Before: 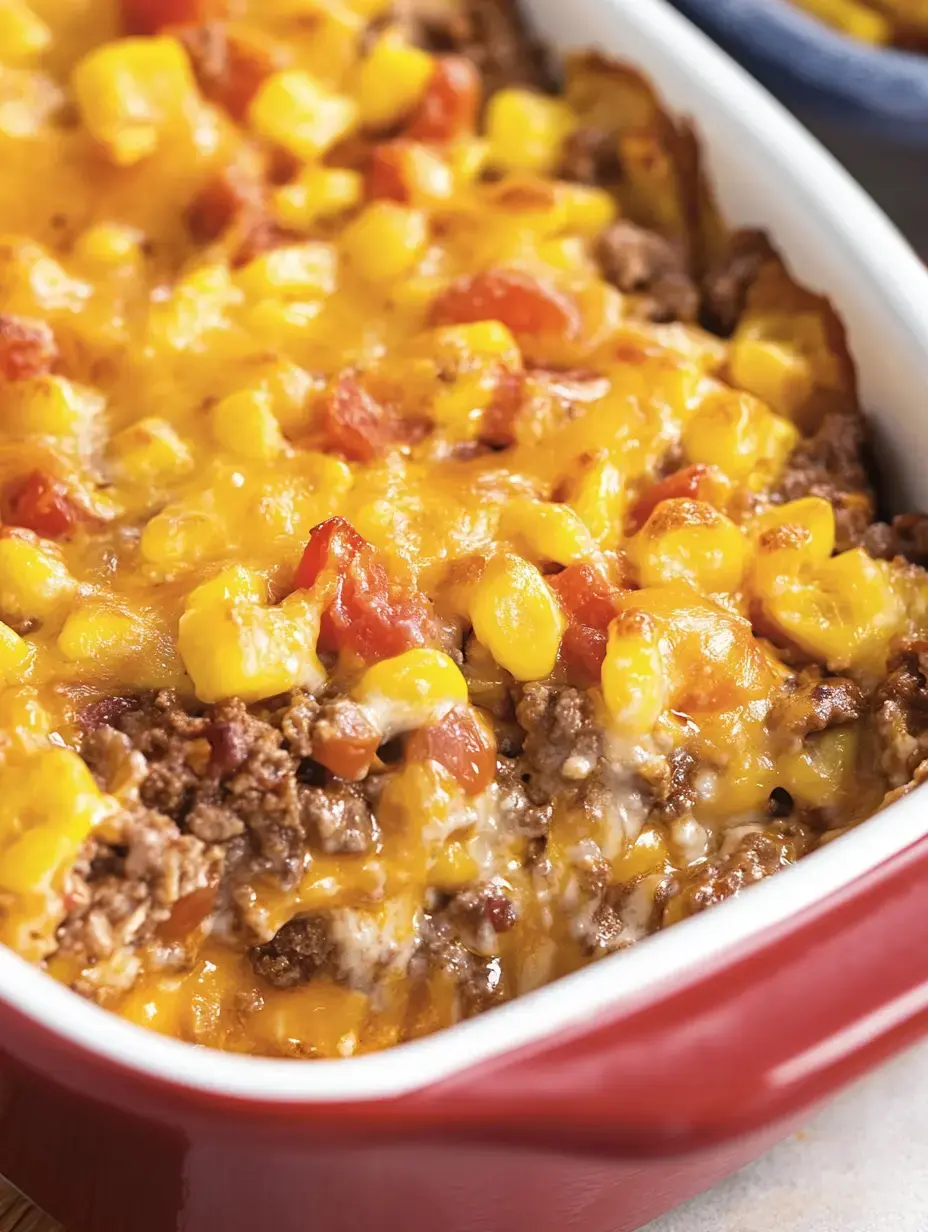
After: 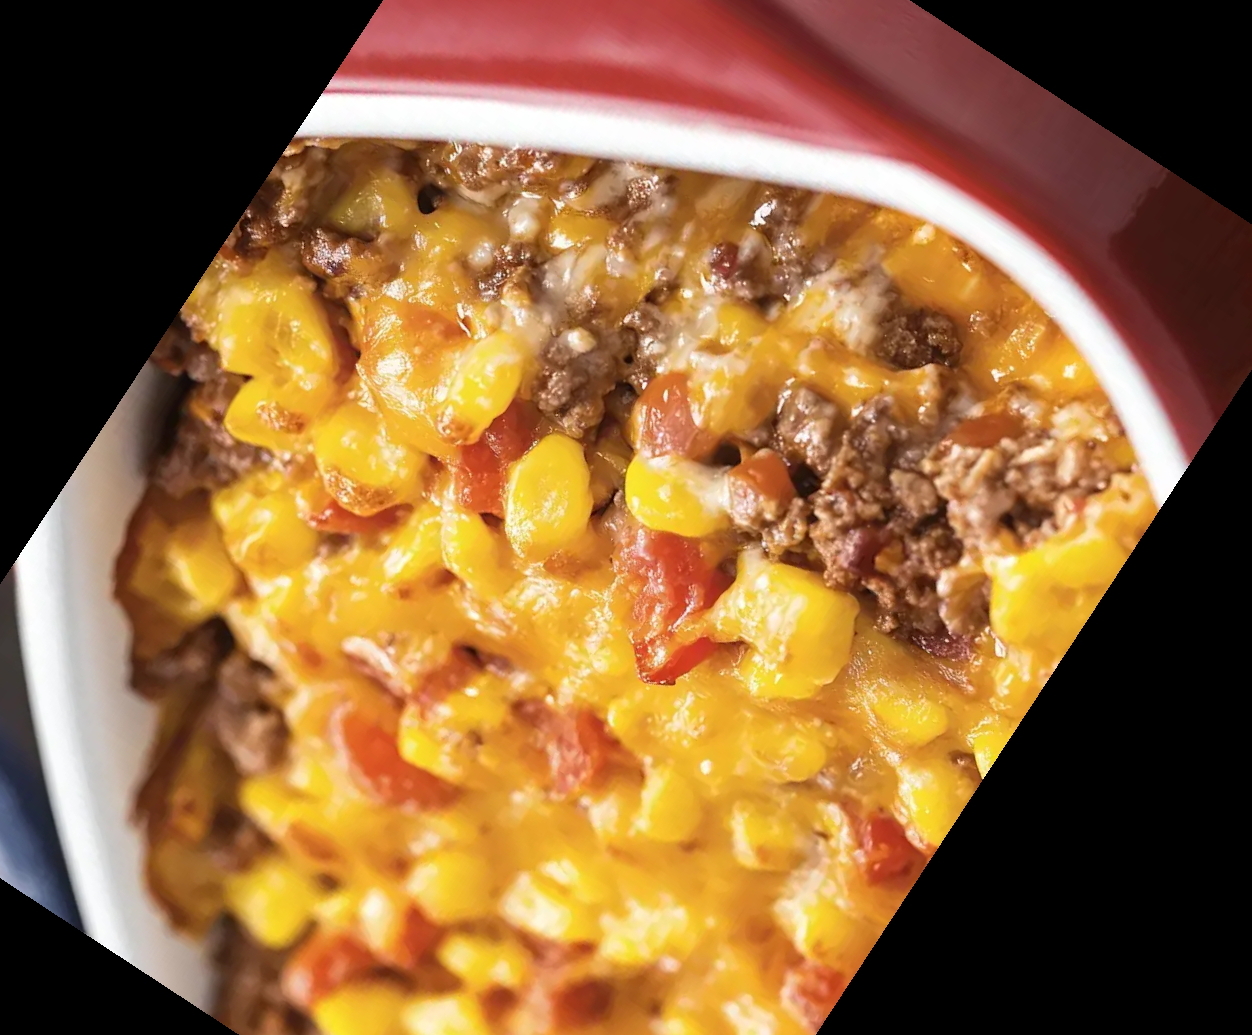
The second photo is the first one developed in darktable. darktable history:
crop and rotate: angle 146.76°, left 9.221%, top 15.661%, right 4.489%, bottom 17.073%
